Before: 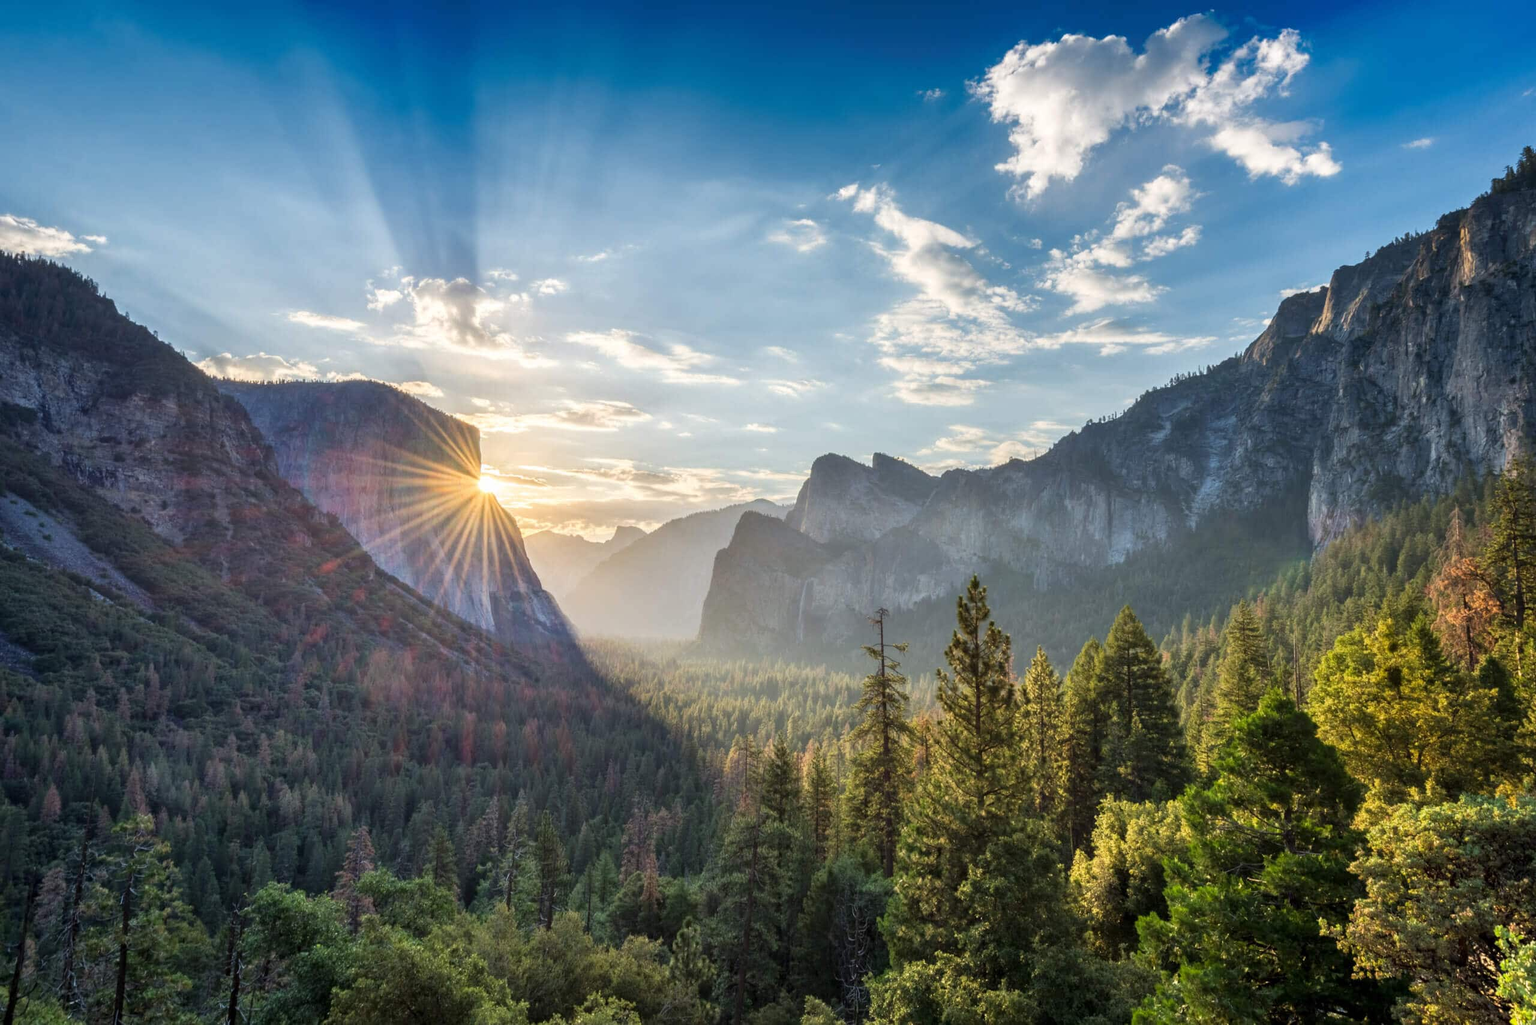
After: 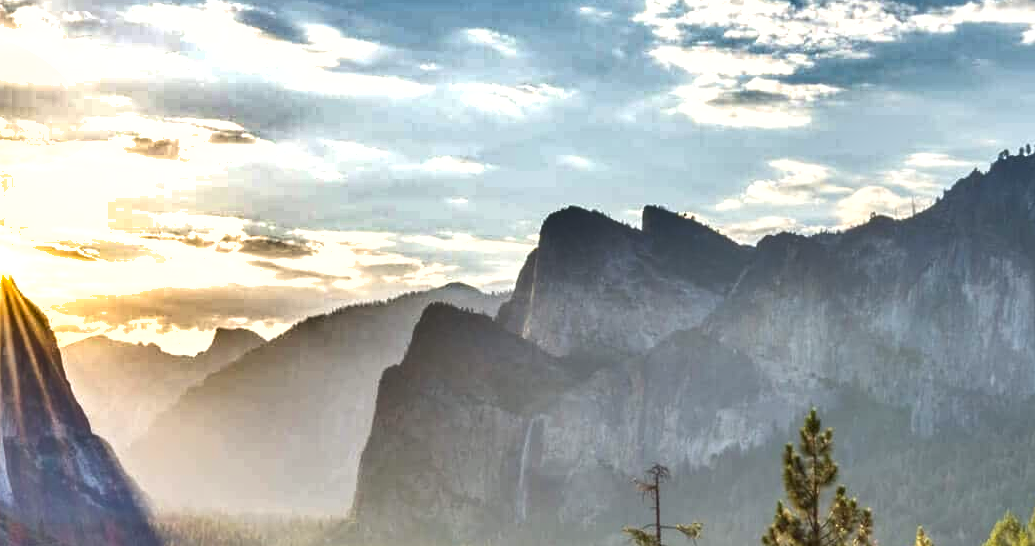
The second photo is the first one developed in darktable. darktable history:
crop: left 31.751%, top 32.172%, right 27.8%, bottom 35.83%
exposure: black level correction 0.001, exposure 0.5 EV, compensate exposure bias true, compensate highlight preservation false
shadows and highlights: white point adjustment 0.1, highlights -70, soften with gaussian
